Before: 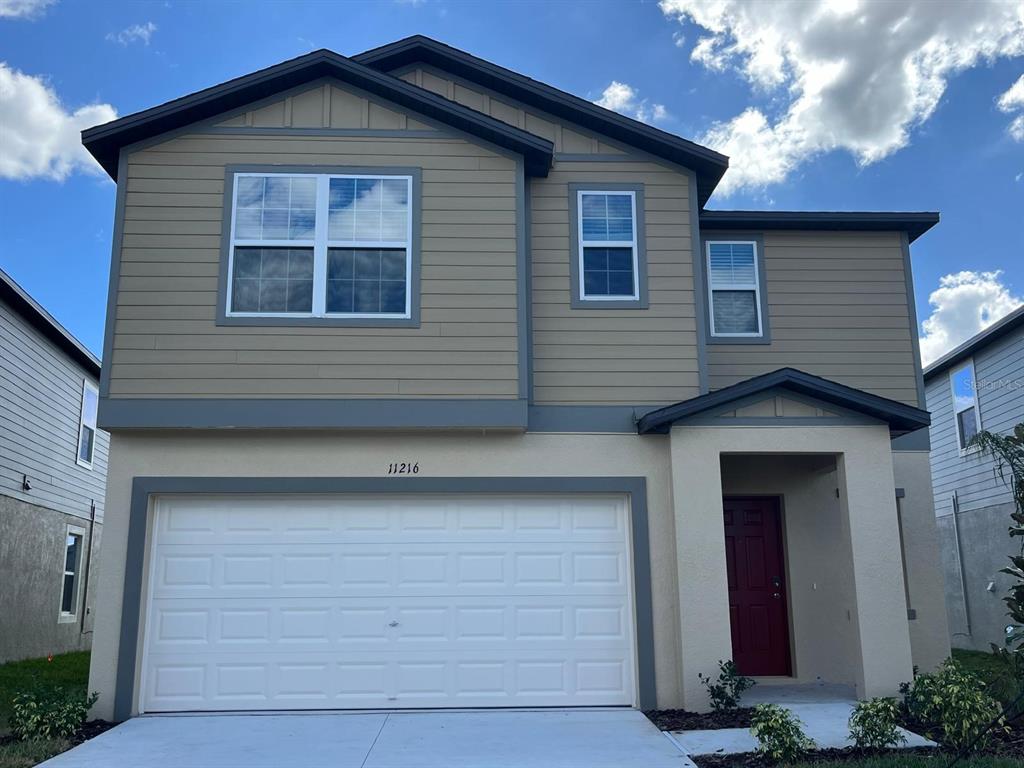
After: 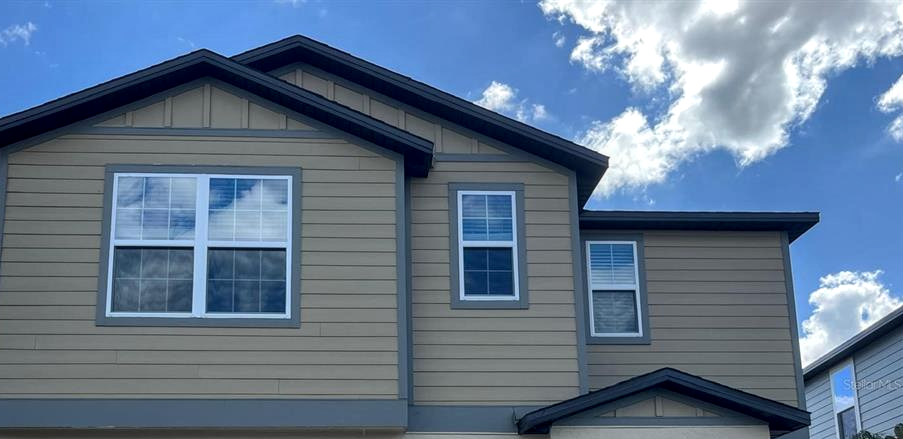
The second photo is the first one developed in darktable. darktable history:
crop and rotate: left 11.812%, bottom 42.776%
local contrast: on, module defaults
